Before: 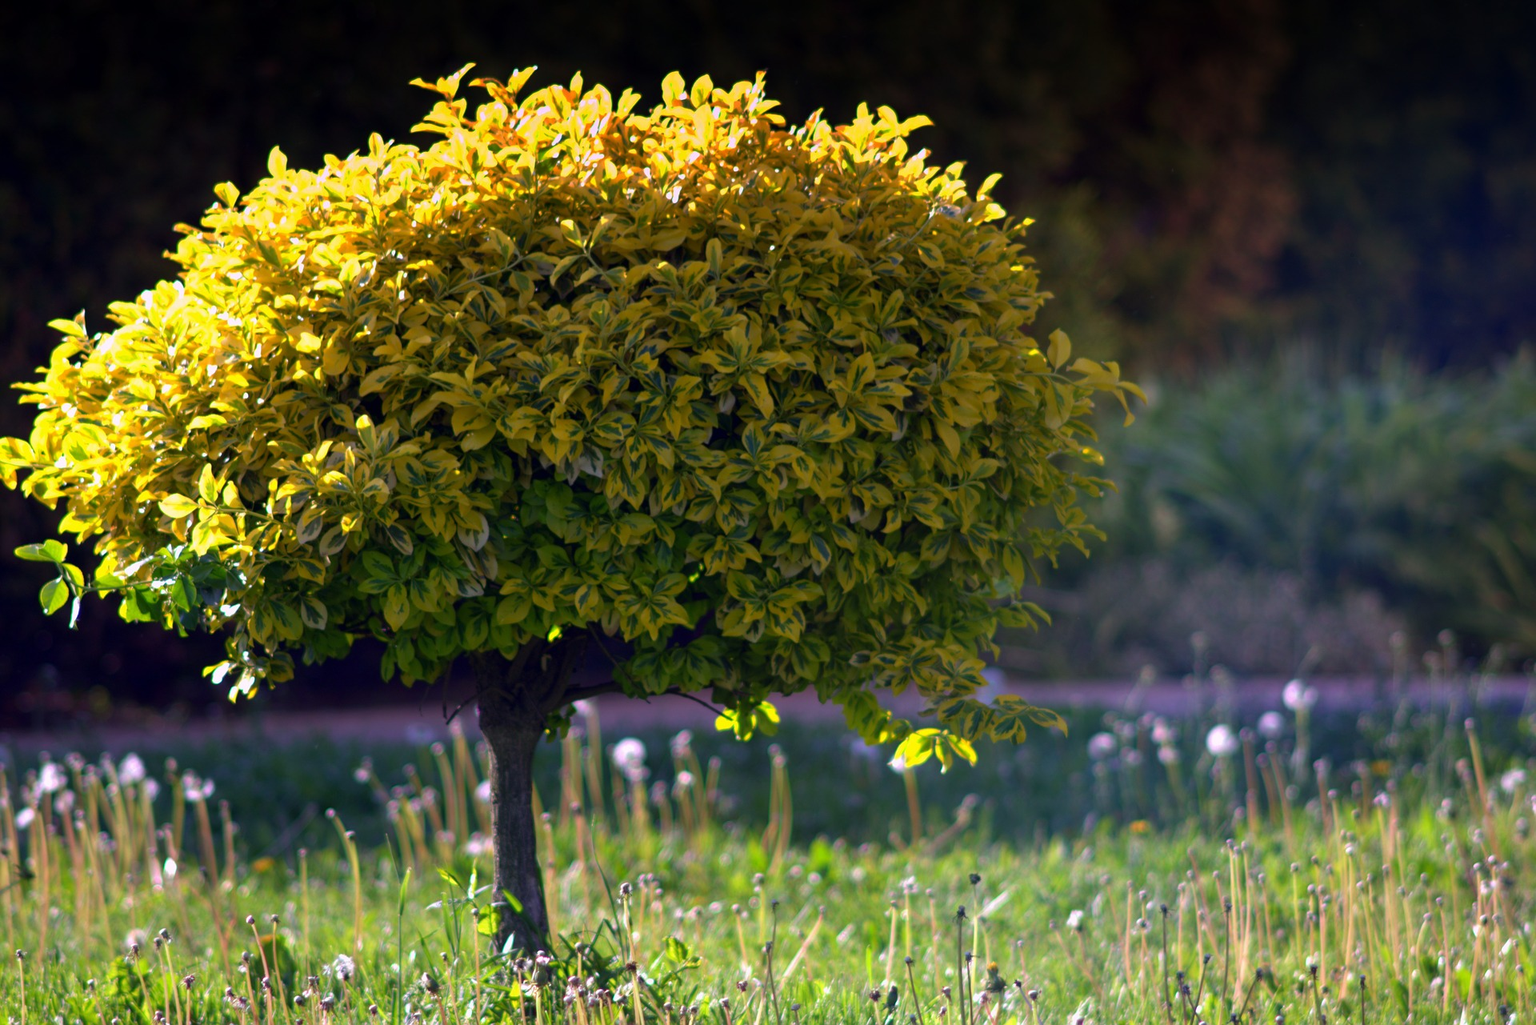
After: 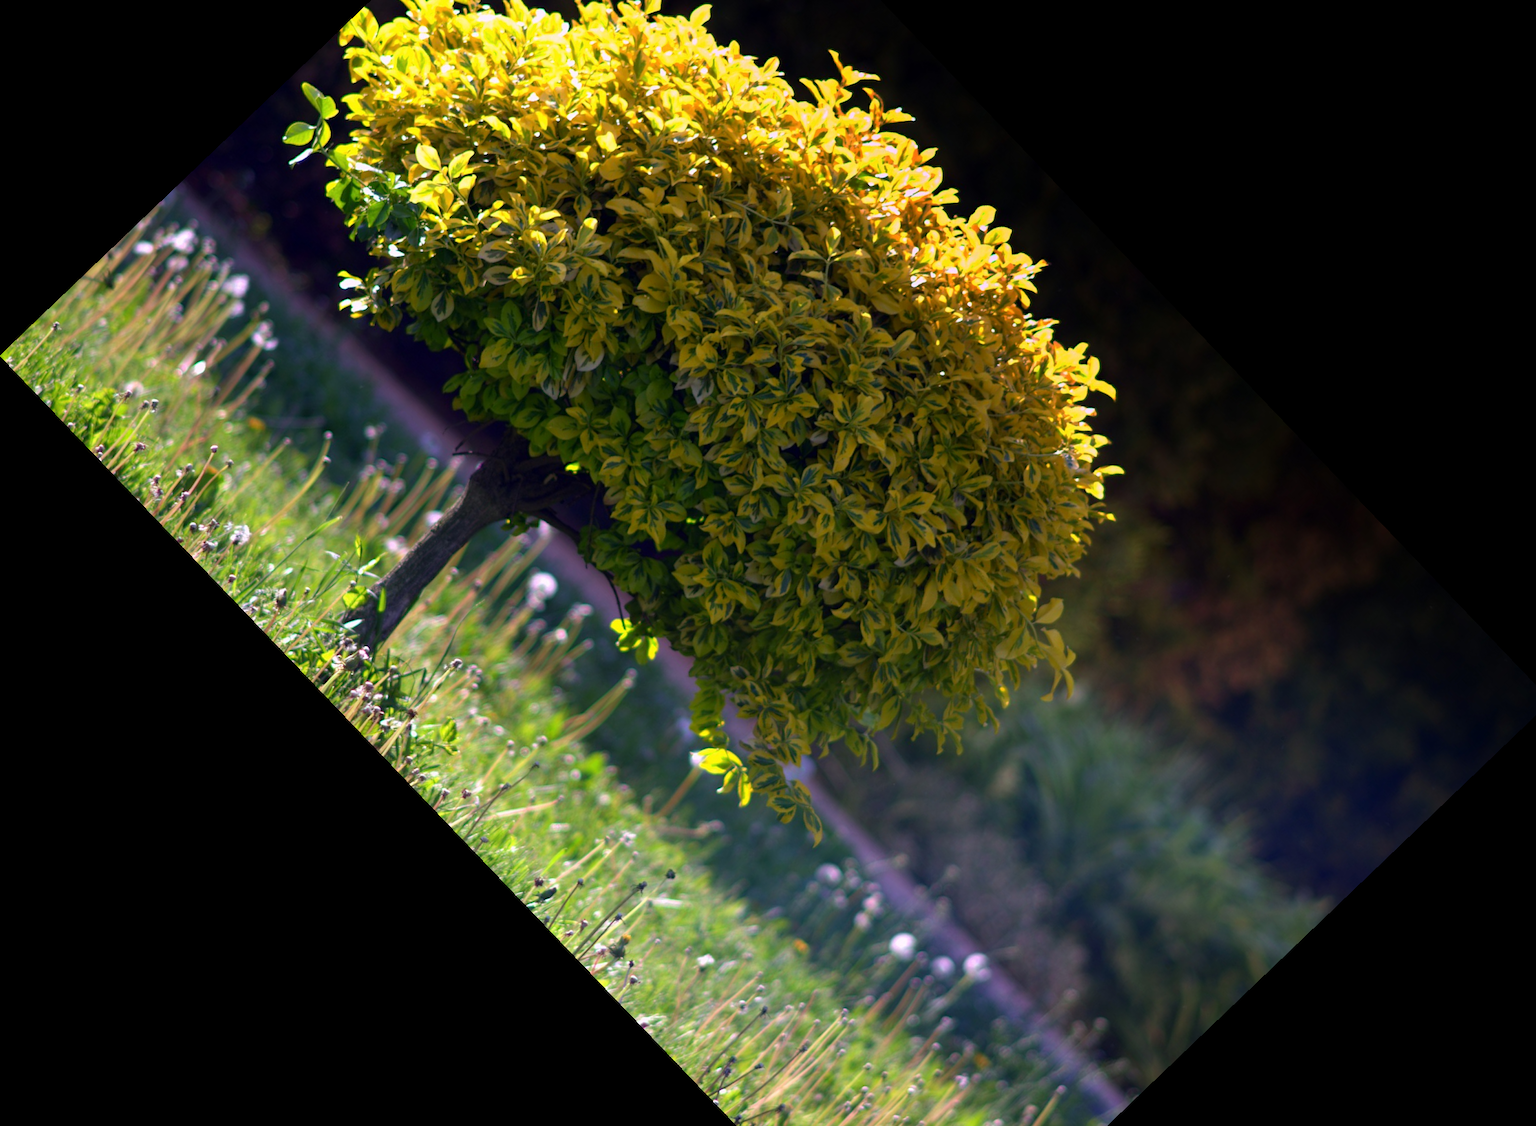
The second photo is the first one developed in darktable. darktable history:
contrast brightness saturation: contrast 0.07
crop and rotate: angle -46.26°, top 16.234%, right 0.912%, bottom 11.704%
